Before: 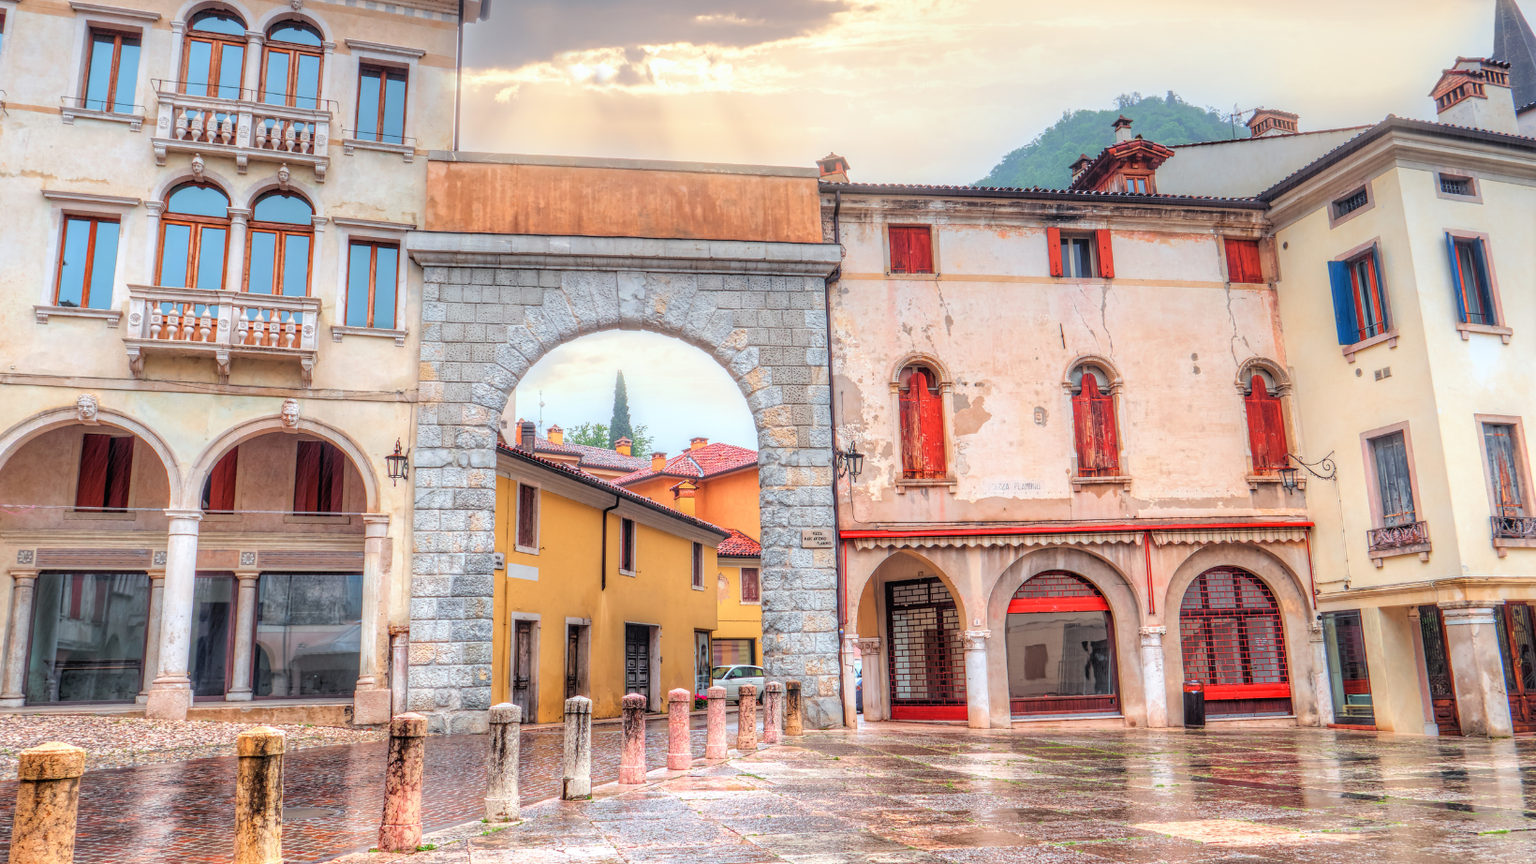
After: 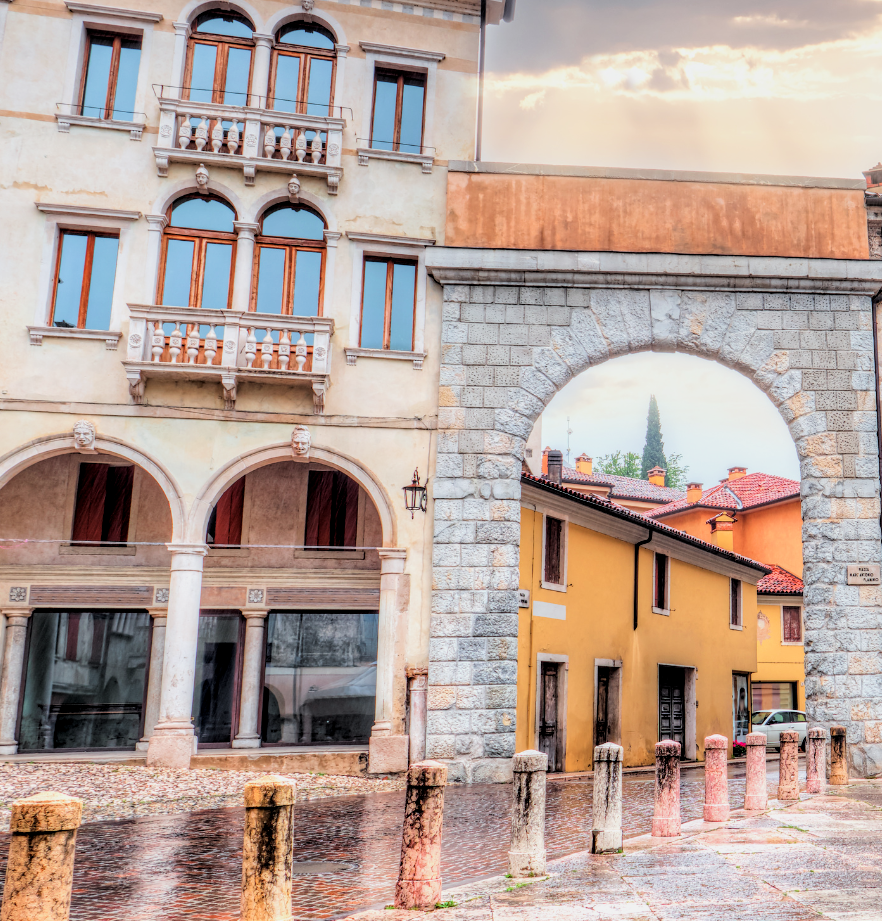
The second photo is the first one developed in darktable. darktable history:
crop: left 0.587%, right 45.588%, bottom 0.086%
filmic rgb: black relative exposure -5 EV, white relative exposure 3.5 EV, hardness 3.19, contrast 1.4, highlights saturation mix -30%
local contrast: highlights 100%, shadows 100%, detail 120%, midtone range 0.2
